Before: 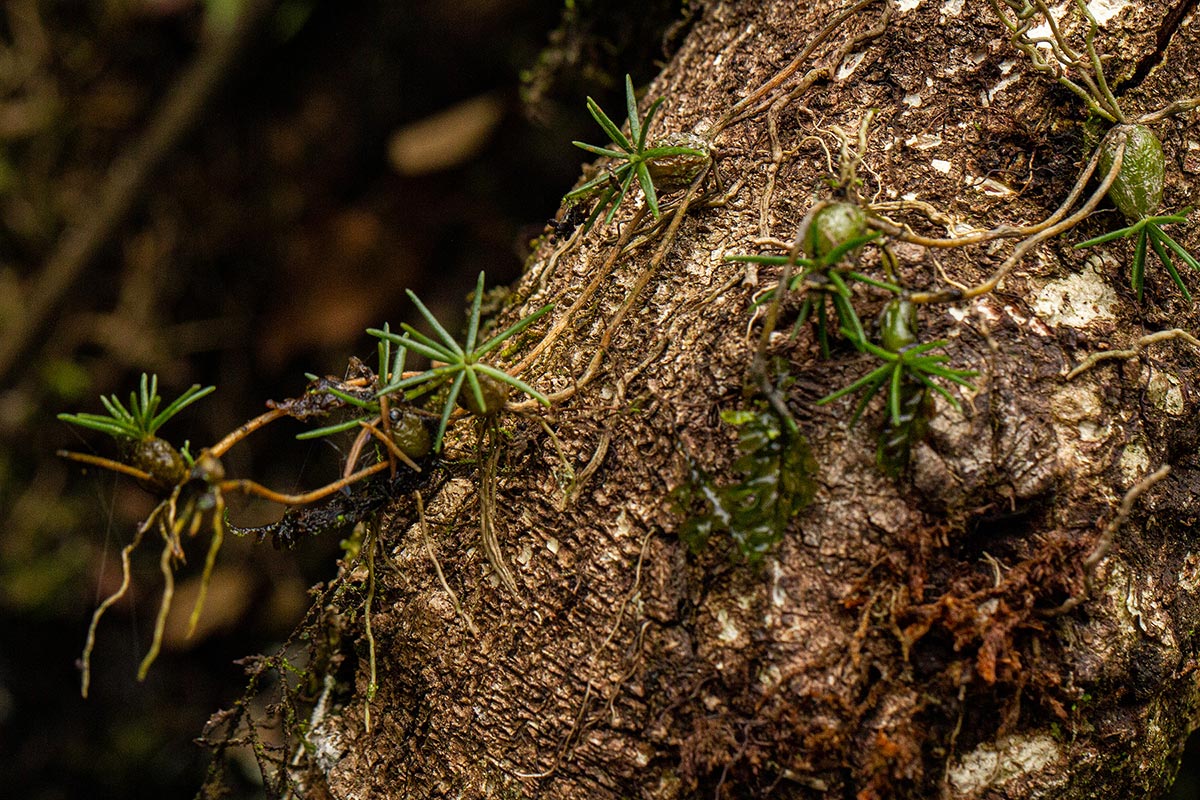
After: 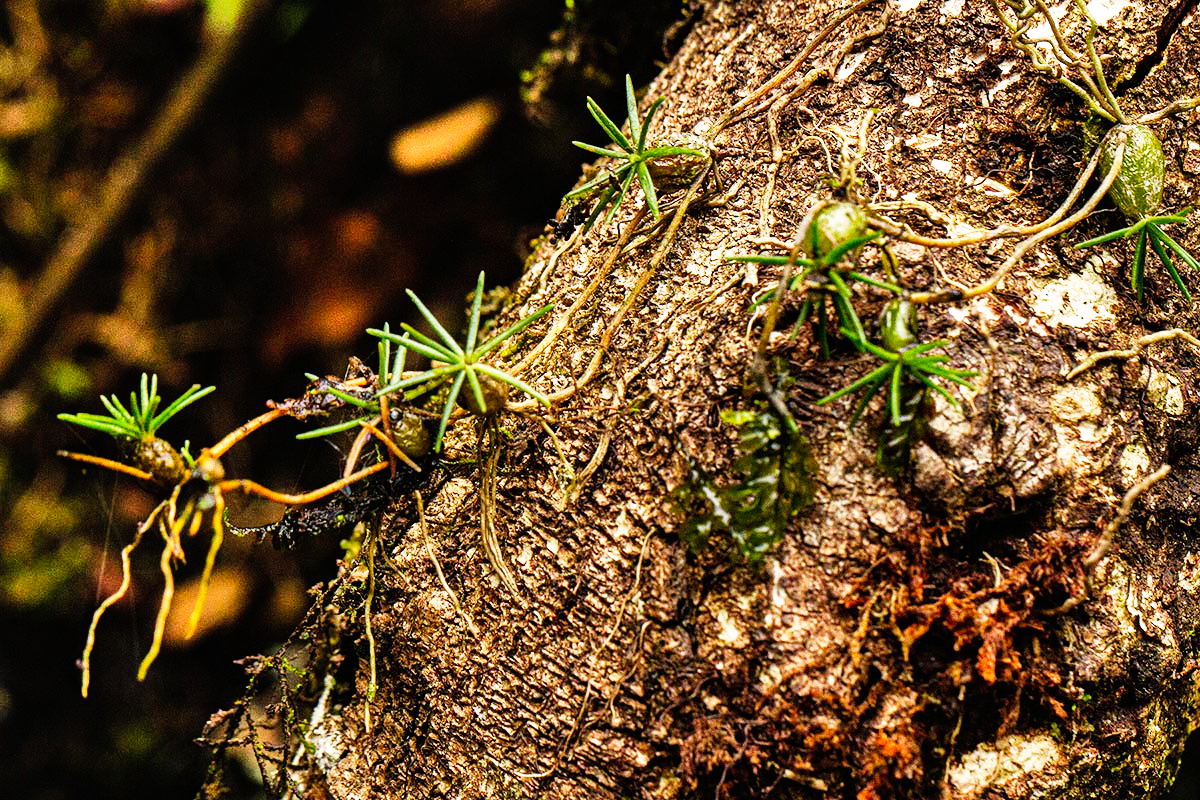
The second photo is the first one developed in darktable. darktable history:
shadows and highlights: soften with gaussian
base curve: curves: ch0 [(0, 0) (0.007, 0.004) (0.027, 0.03) (0.046, 0.07) (0.207, 0.54) (0.442, 0.872) (0.673, 0.972) (1, 1)], preserve colors none
